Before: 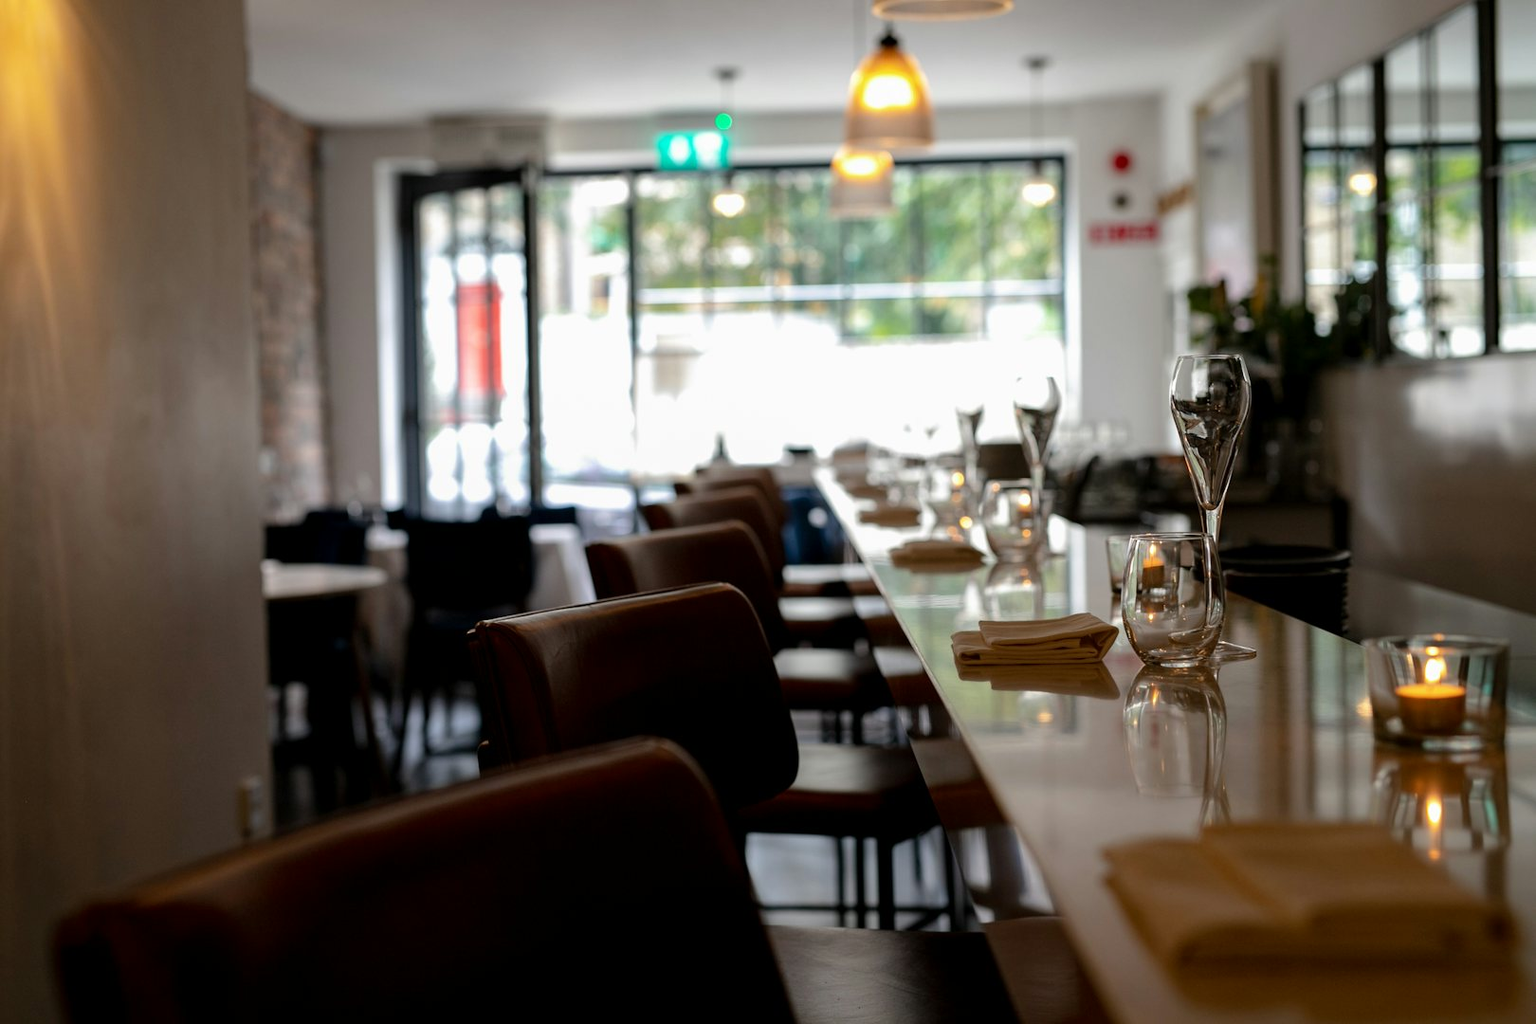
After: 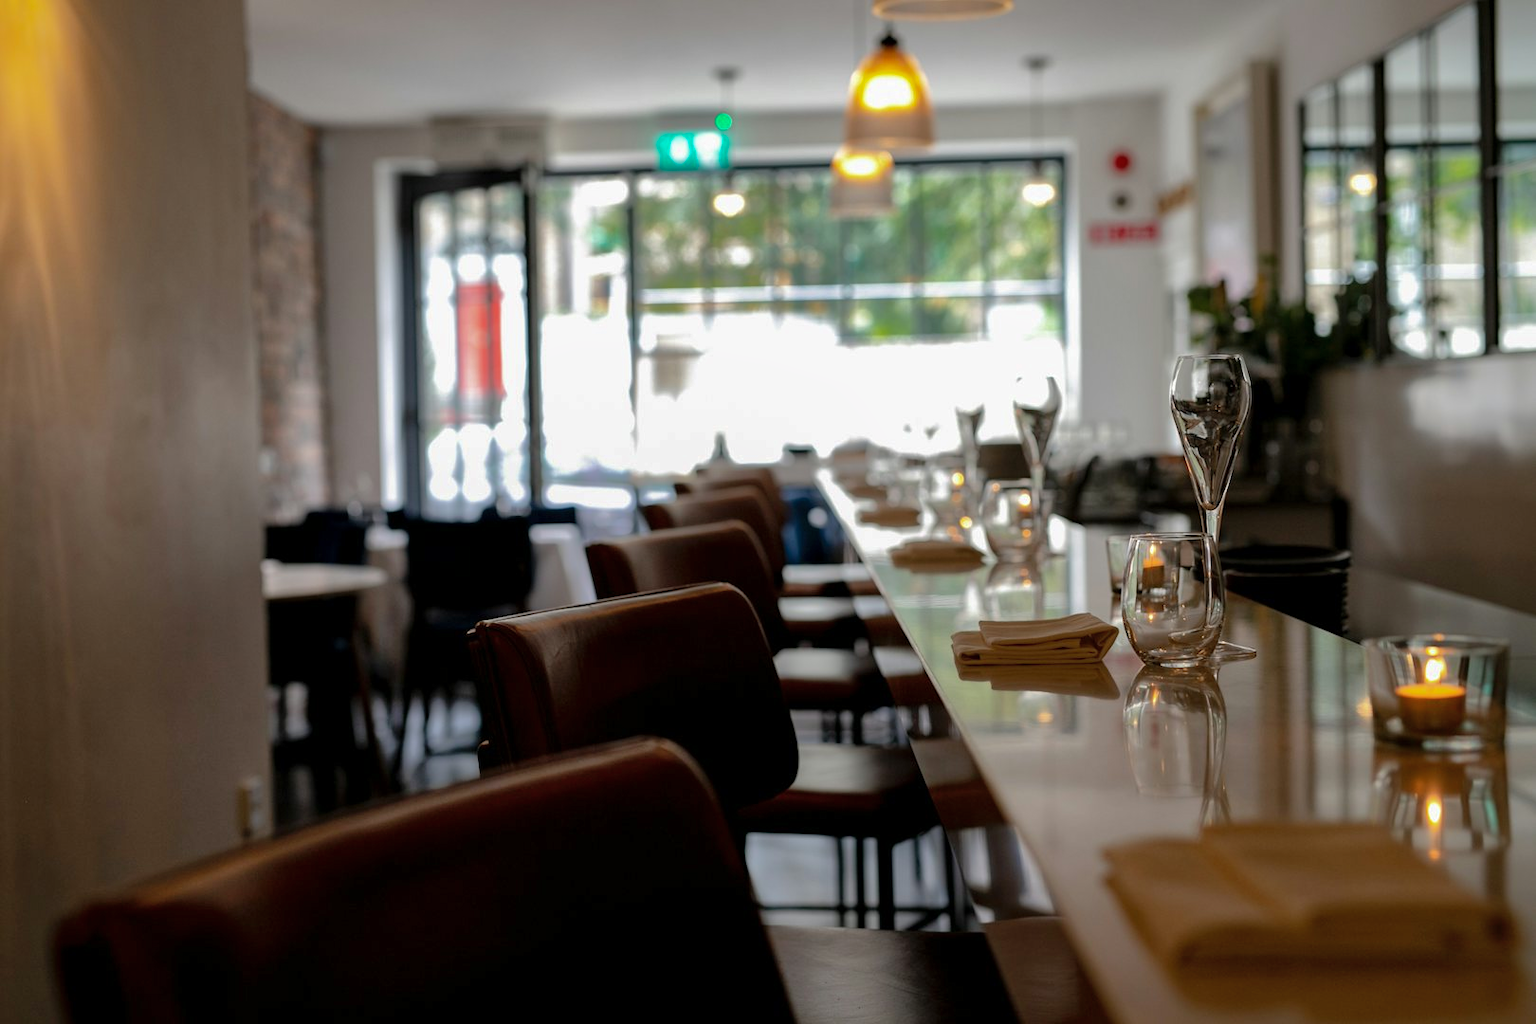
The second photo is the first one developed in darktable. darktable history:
shadows and highlights: shadows 39.58, highlights -59.83
